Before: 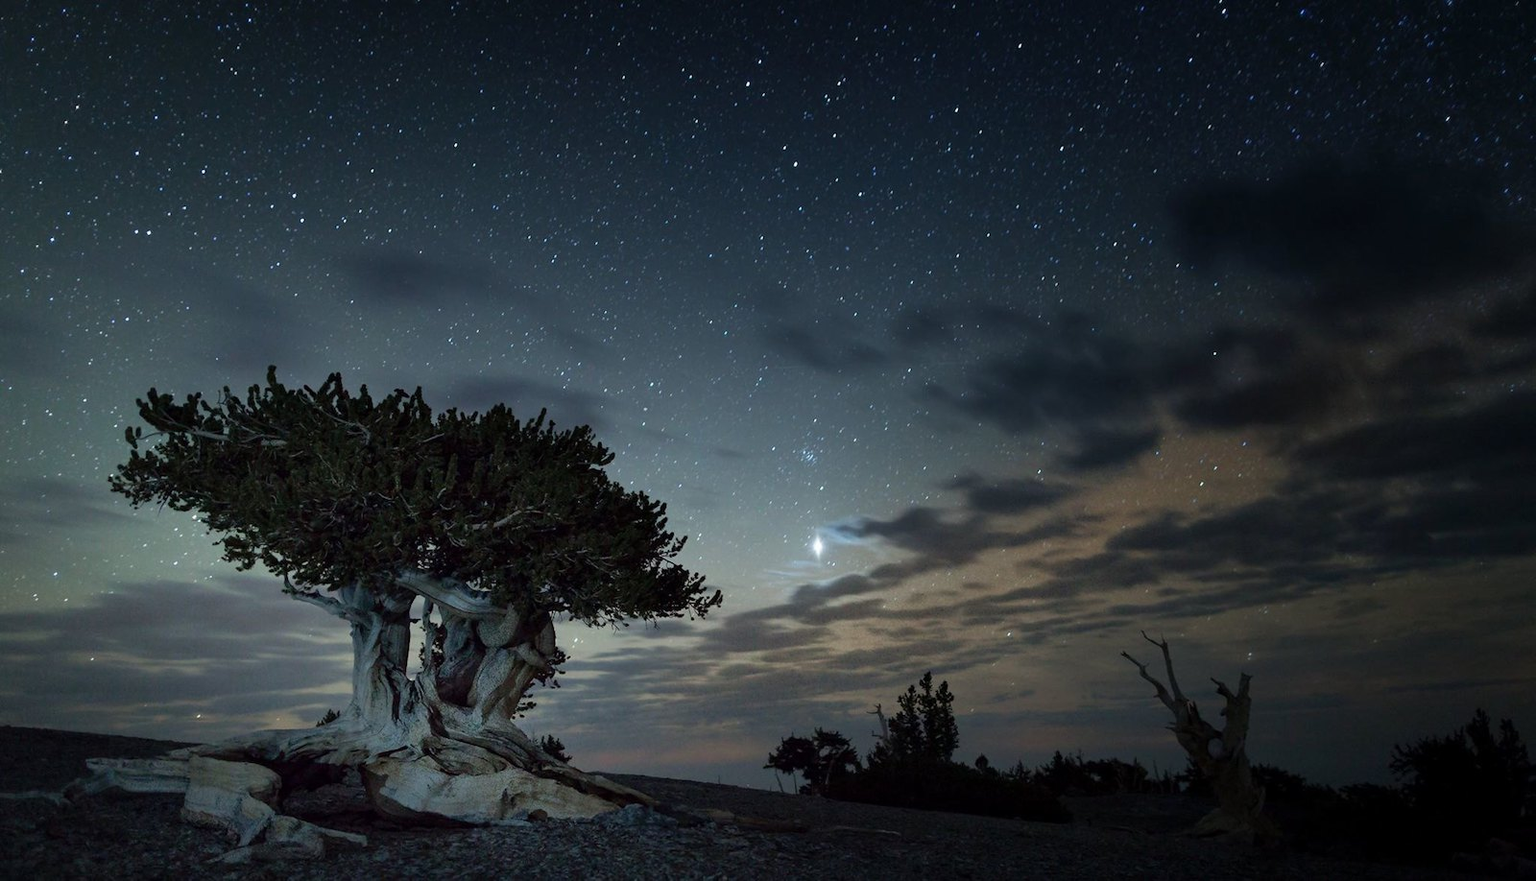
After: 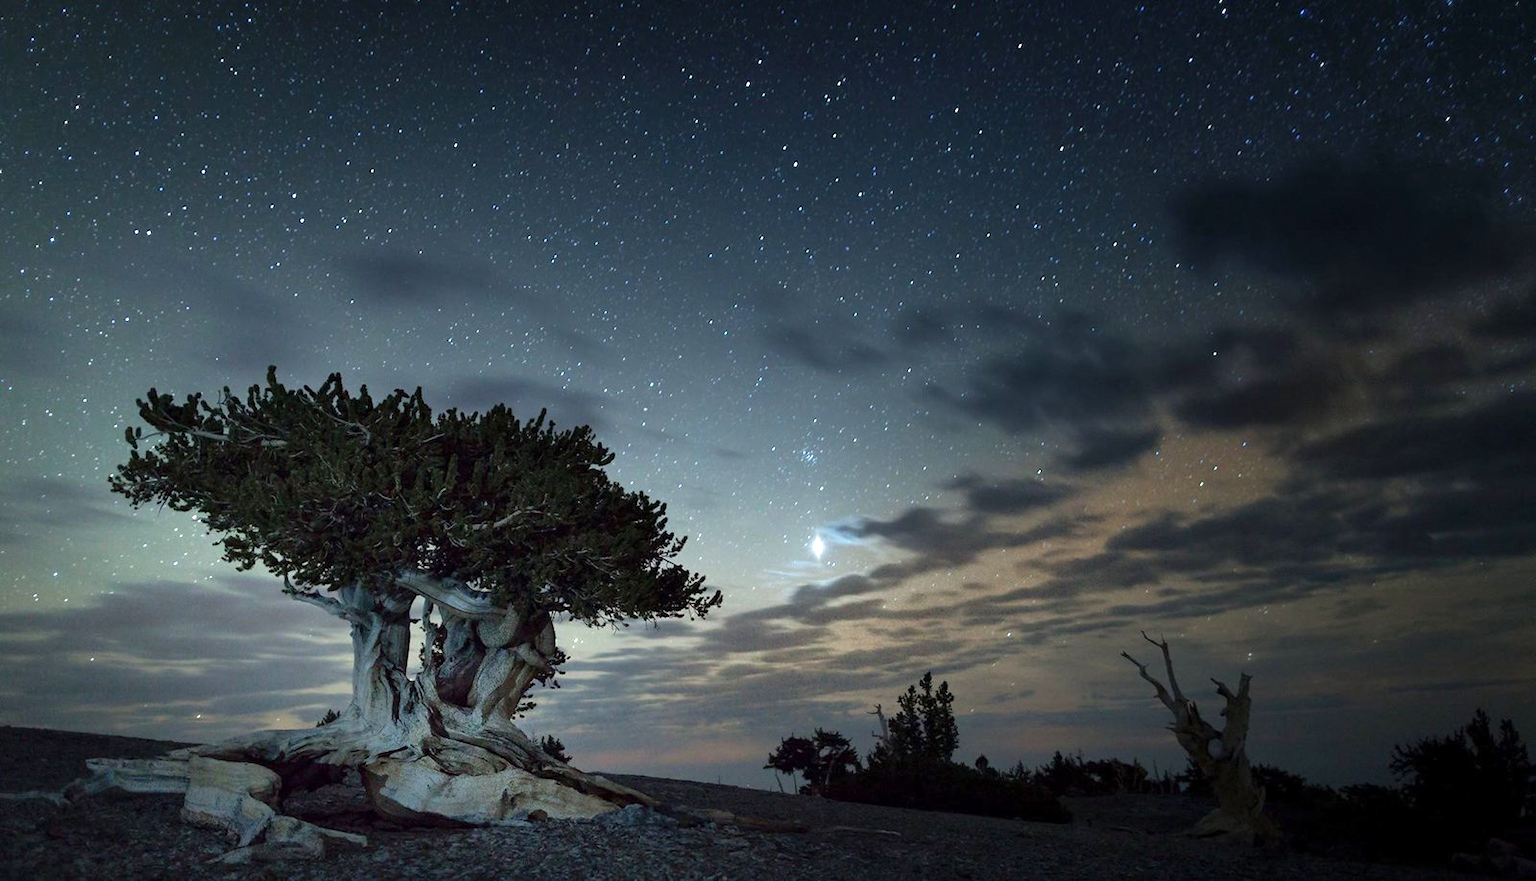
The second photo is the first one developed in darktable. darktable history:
exposure: exposure 0.744 EV, compensate highlight preservation false
